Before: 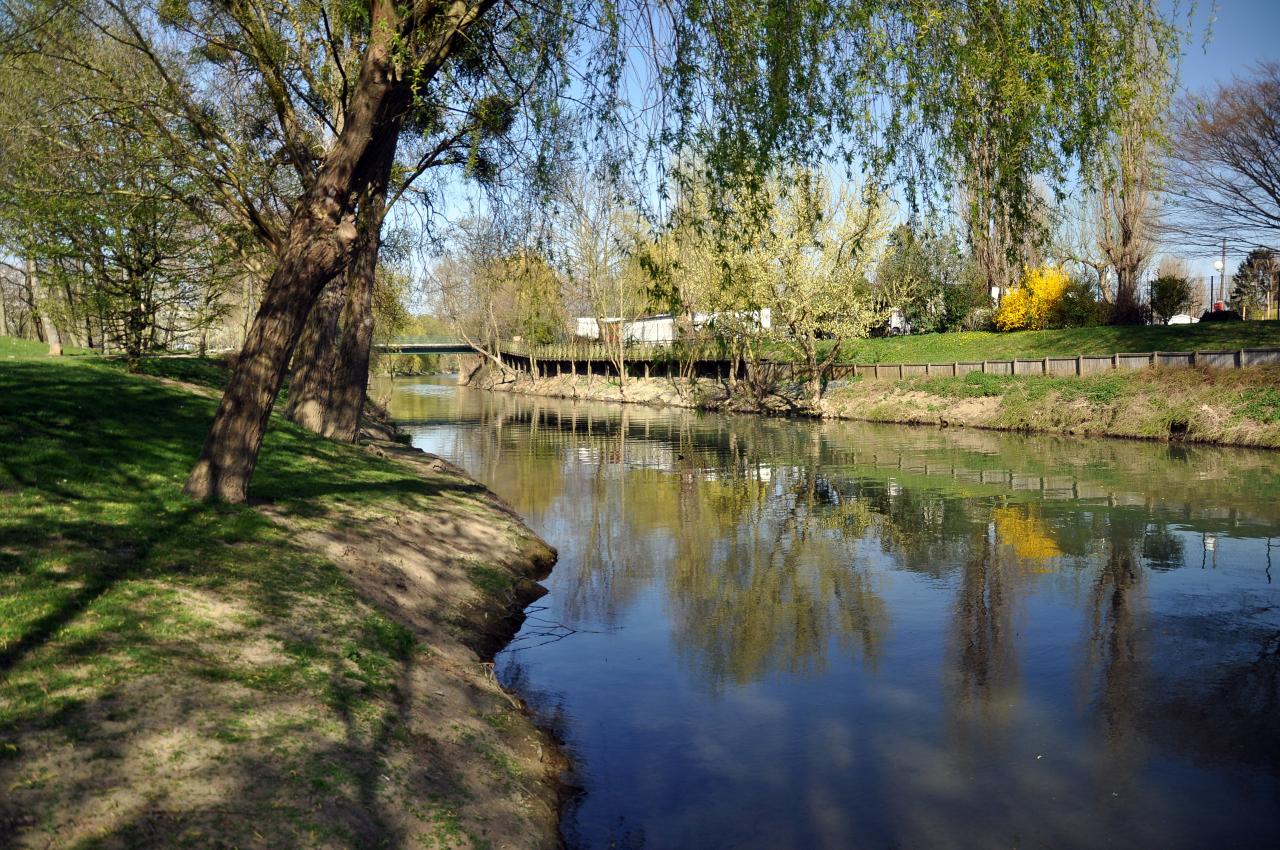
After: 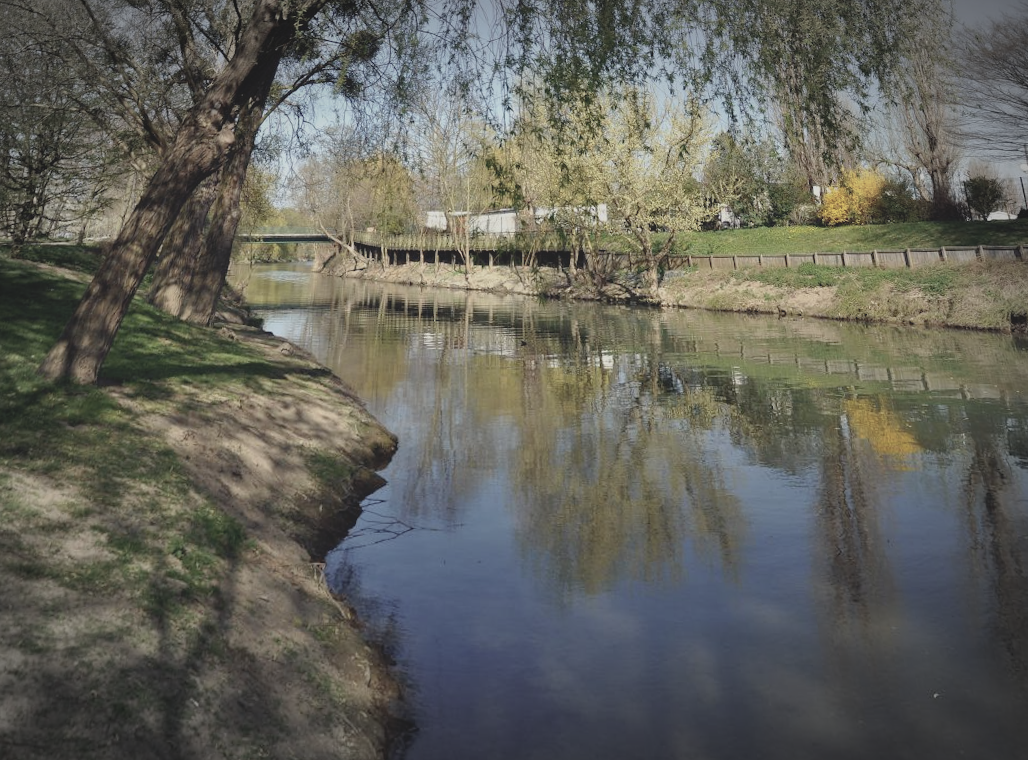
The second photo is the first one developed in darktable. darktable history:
vignetting: fall-off start 79.43%, saturation -0.649, width/height ratio 1.327, unbound false
crop: left 1.964%, top 3.251%, right 1.122%, bottom 4.933%
contrast brightness saturation: contrast -0.26, saturation -0.43
rotate and perspective: rotation 0.72°, lens shift (vertical) -0.352, lens shift (horizontal) -0.051, crop left 0.152, crop right 0.859, crop top 0.019, crop bottom 0.964
